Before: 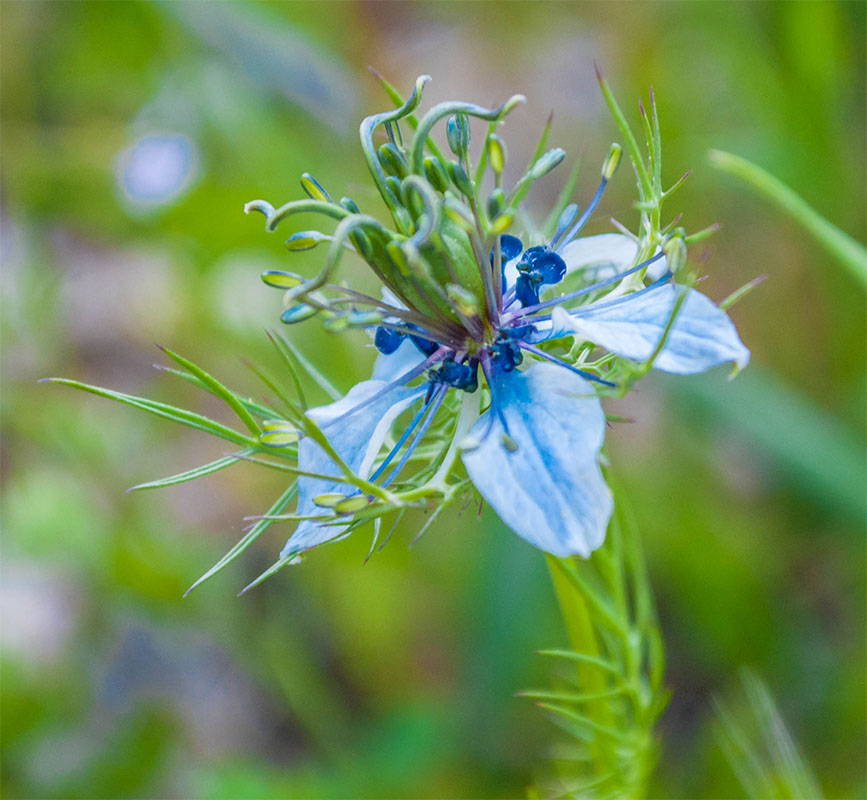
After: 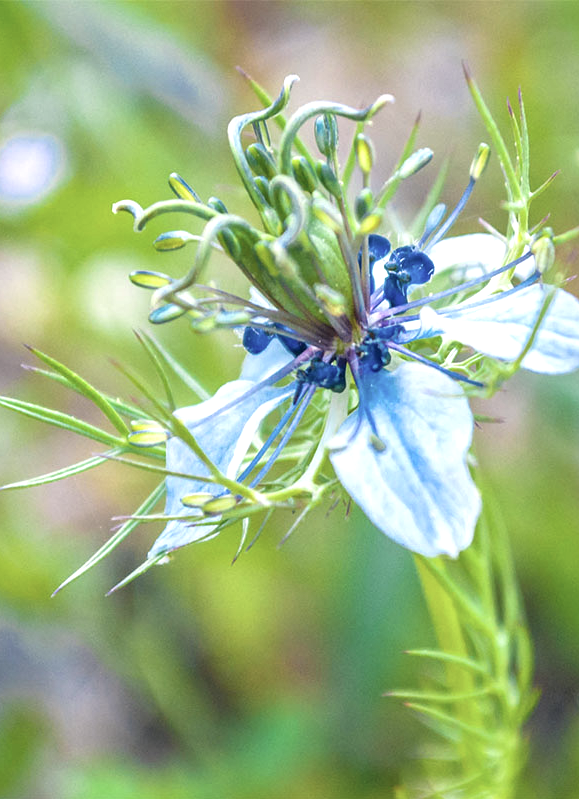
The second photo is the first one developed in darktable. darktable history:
crop and rotate: left 15.263%, right 17.914%
exposure: black level correction 0, exposure 0.701 EV, compensate highlight preservation false
color correction: highlights a* 2.86, highlights b* 5, shadows a* -2.01, shadows b* -4.93, saturation 0.775
local contrast: mode bilateral grid, contrast 20, coarseness 50, detail 120%, midtone range 0.2
